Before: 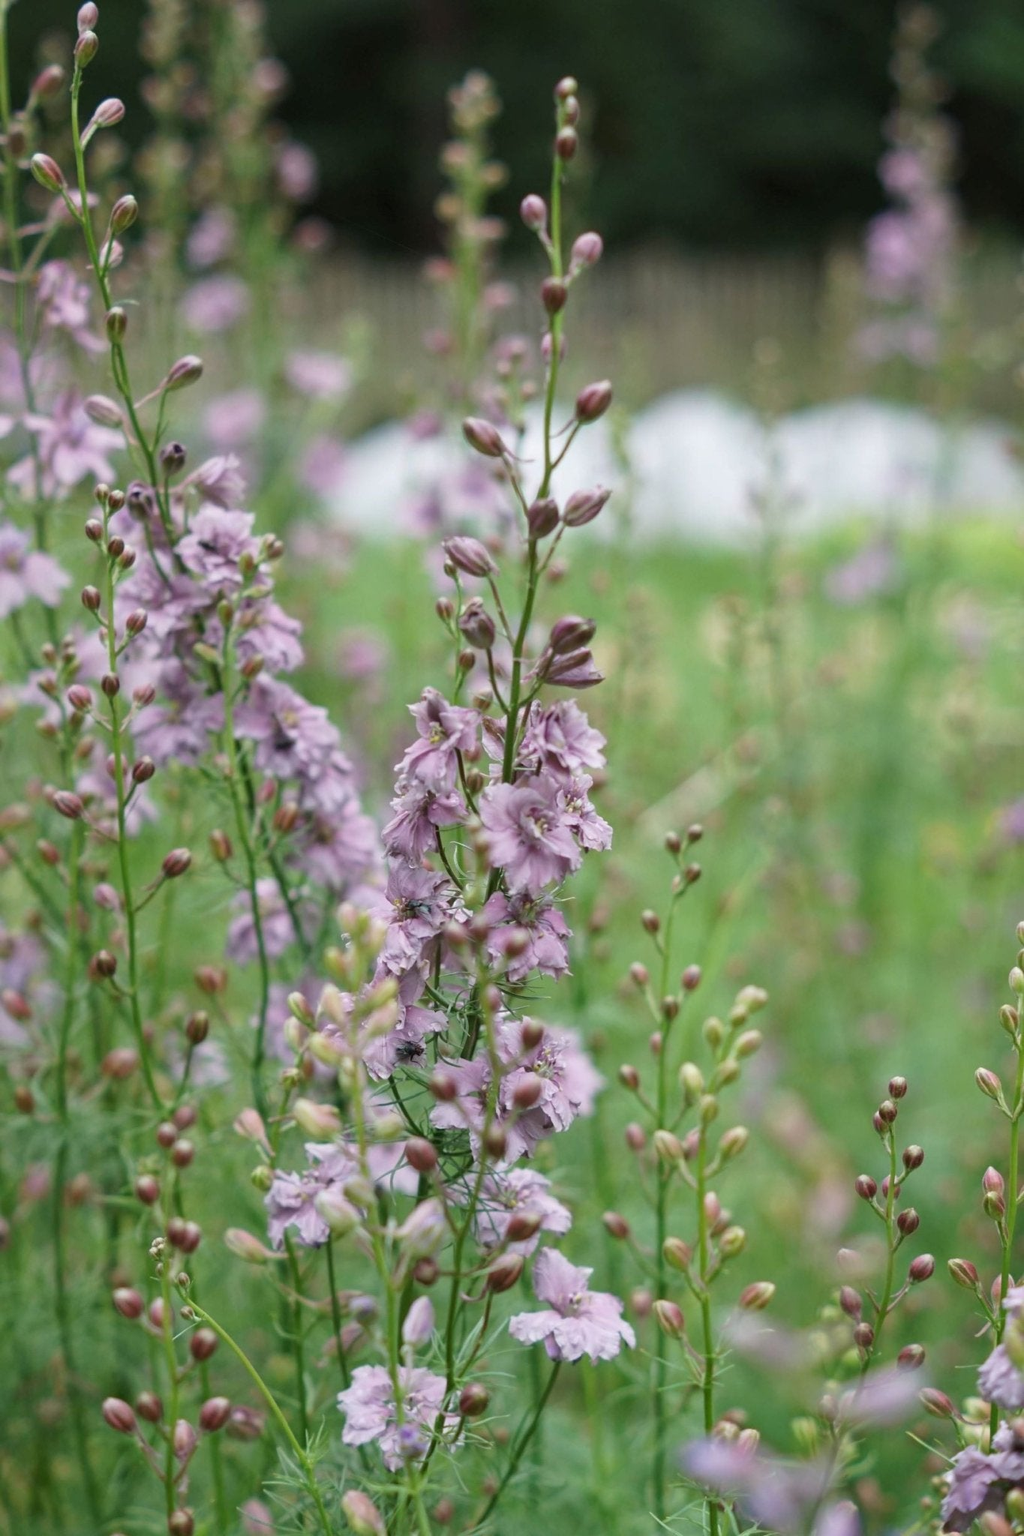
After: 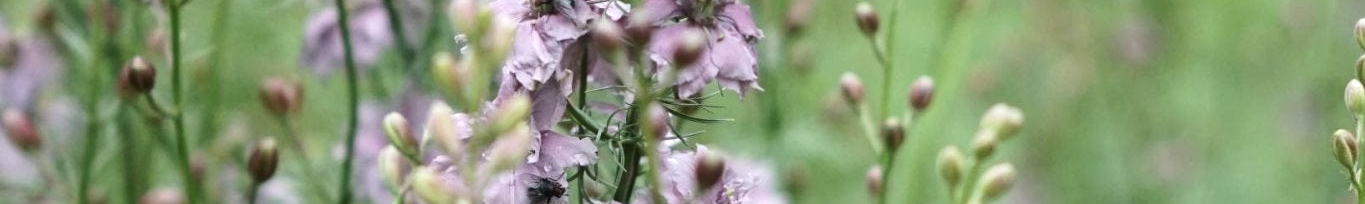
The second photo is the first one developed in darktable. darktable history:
white balance: red 0.986, blue 1.01
contrast brightness saturation: contrast 0.11, saturation -0.17
crop and rotate: top 59.084%, bottom 30.916%
tone equalizer: -8 EV -0.417 EV, -7 EV -0.389 EV, -6 EV -0.333 EV, -5 EV -0.222 EV, -3 EV 0.222 EV, -2 EV 0.333 EV, -1 EV 0.389 EV, +0 EV 0.417 EV, edges refinement/feathering 500, mask exposure compensation -1.57 EV, preserve details no
